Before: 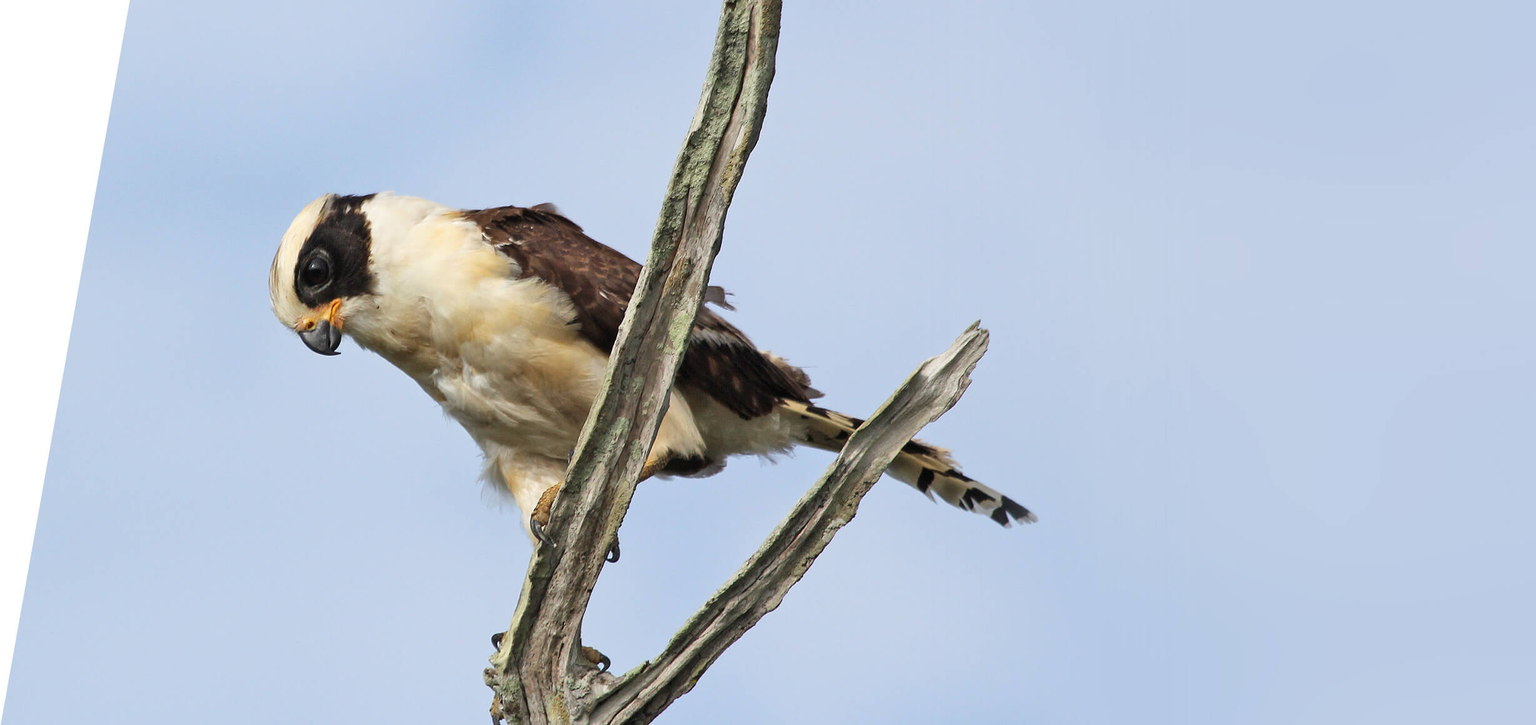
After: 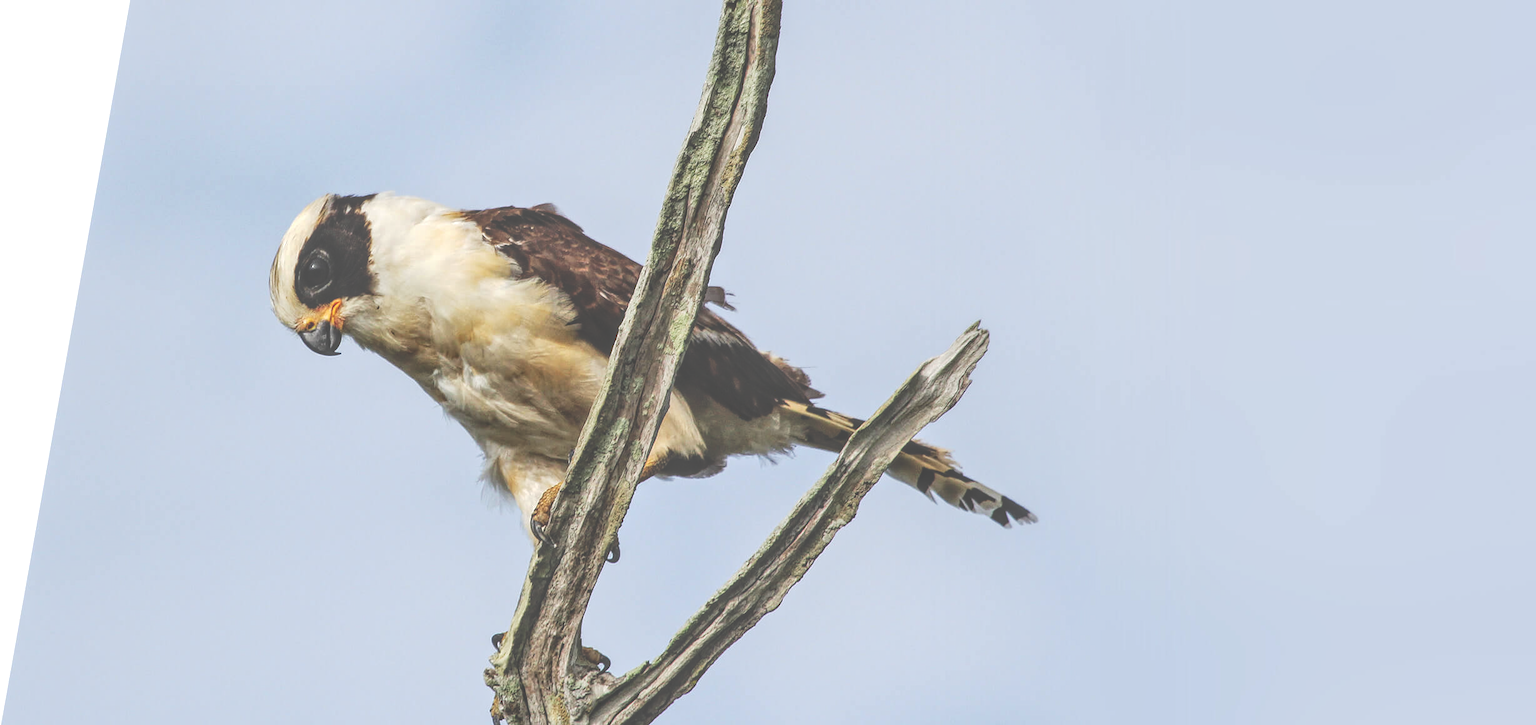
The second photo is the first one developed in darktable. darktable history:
tone curve: curves: ch0 [(0, 0) (0.003, 0.273) (0.011, 0.276) (0.025, 0.276) (0.044, 0.28) (0.069, 0.283) (0.1, 0.288) (0.136, 0.293) (0.177, 0.302) (0.224, 0.321) (0.277, 0.349) (0.335, 0.393) (0.399, 0.448) (0.468, 0.51) (0.543, 0.589) (0.623, 0.677) (0.709, 0.761) (0.801, 0.839) (0.898, 0.909) (1, 1)], preserve colors none
local contrast: highlights 74%, shadows 55%, detail 176%, midtone range 0.207
